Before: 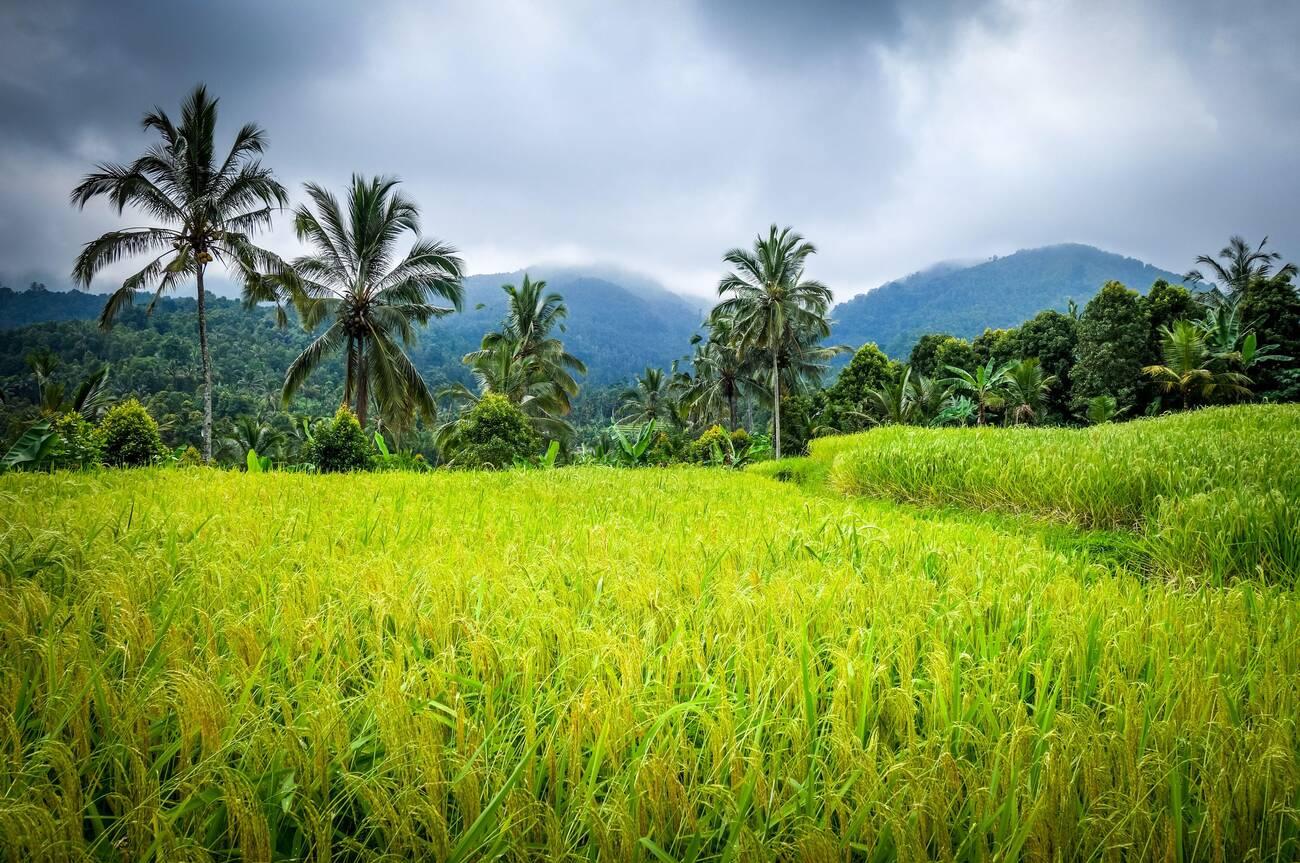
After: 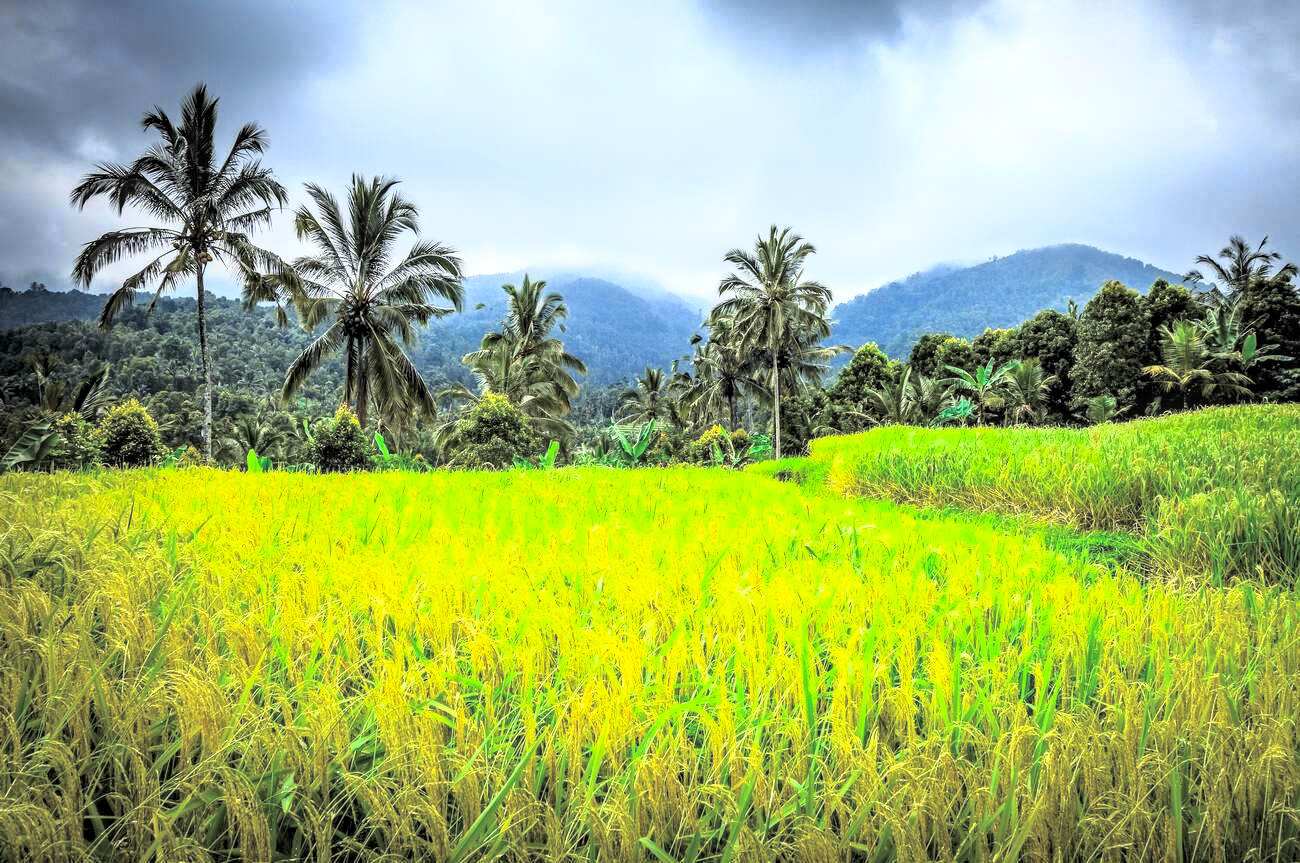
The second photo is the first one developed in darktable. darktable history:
contrast brightness saturation: contrast 0.07, brightness 0.18, saturation 0.4
levels: levels [0, 0.618, 1]
global tonemap: drago (0.7, 100)
tone curve: curves: ch0 [(0, 0) (0.105, 0.068) (0.181, 0.185) (0.28, 0.291) (0.384, 0.404) (0.485, 0.531) (0.638, 0.681) (0.795, 0.879) (1, 0.977)]; ch1 [(0, 0) (0.161, 0.092) (0.35, 0.33) (0.379, 0.401) (0.456, 0.469) (0.504, 0.5) (0.512, 0.514) (0.58, 0.597) (0.635, 0.646) (1, 1)]; ch2 [(0, 0) (0.371, 0.362) (0.437, 0.437) (0.5, 0.5) (0.53, 0.523) (0.56, 0.58) (0.622, 0.606) (1, 1)], color space Lab, independent channels, preserve colors none
haze removal: compatibility mode true, adaptive false
local contrast: on, module defaults
